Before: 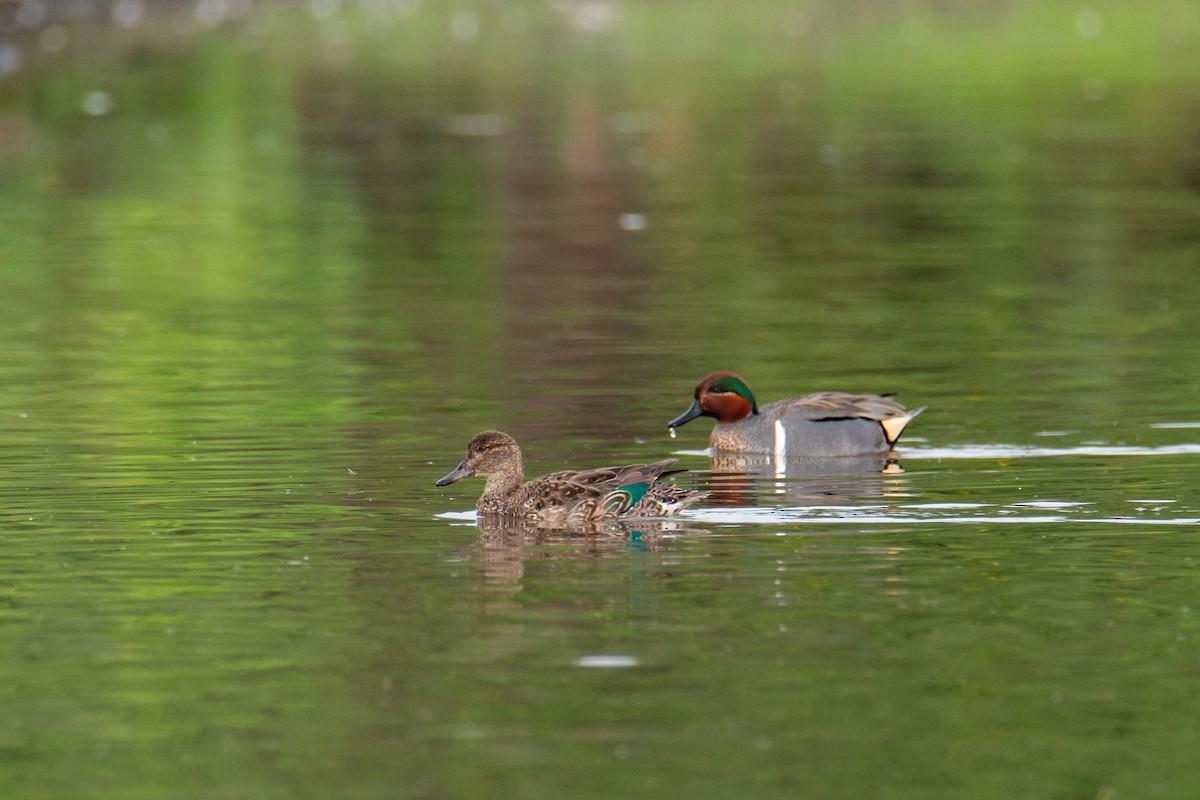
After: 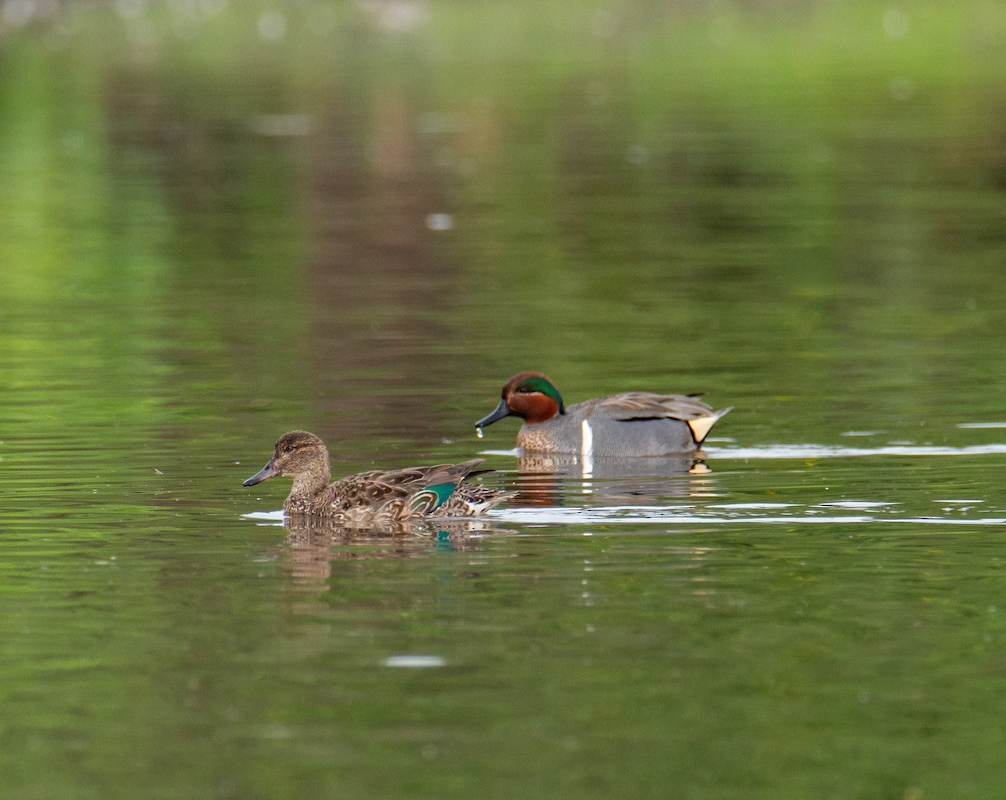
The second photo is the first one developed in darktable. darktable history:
crop: left 16.124%
